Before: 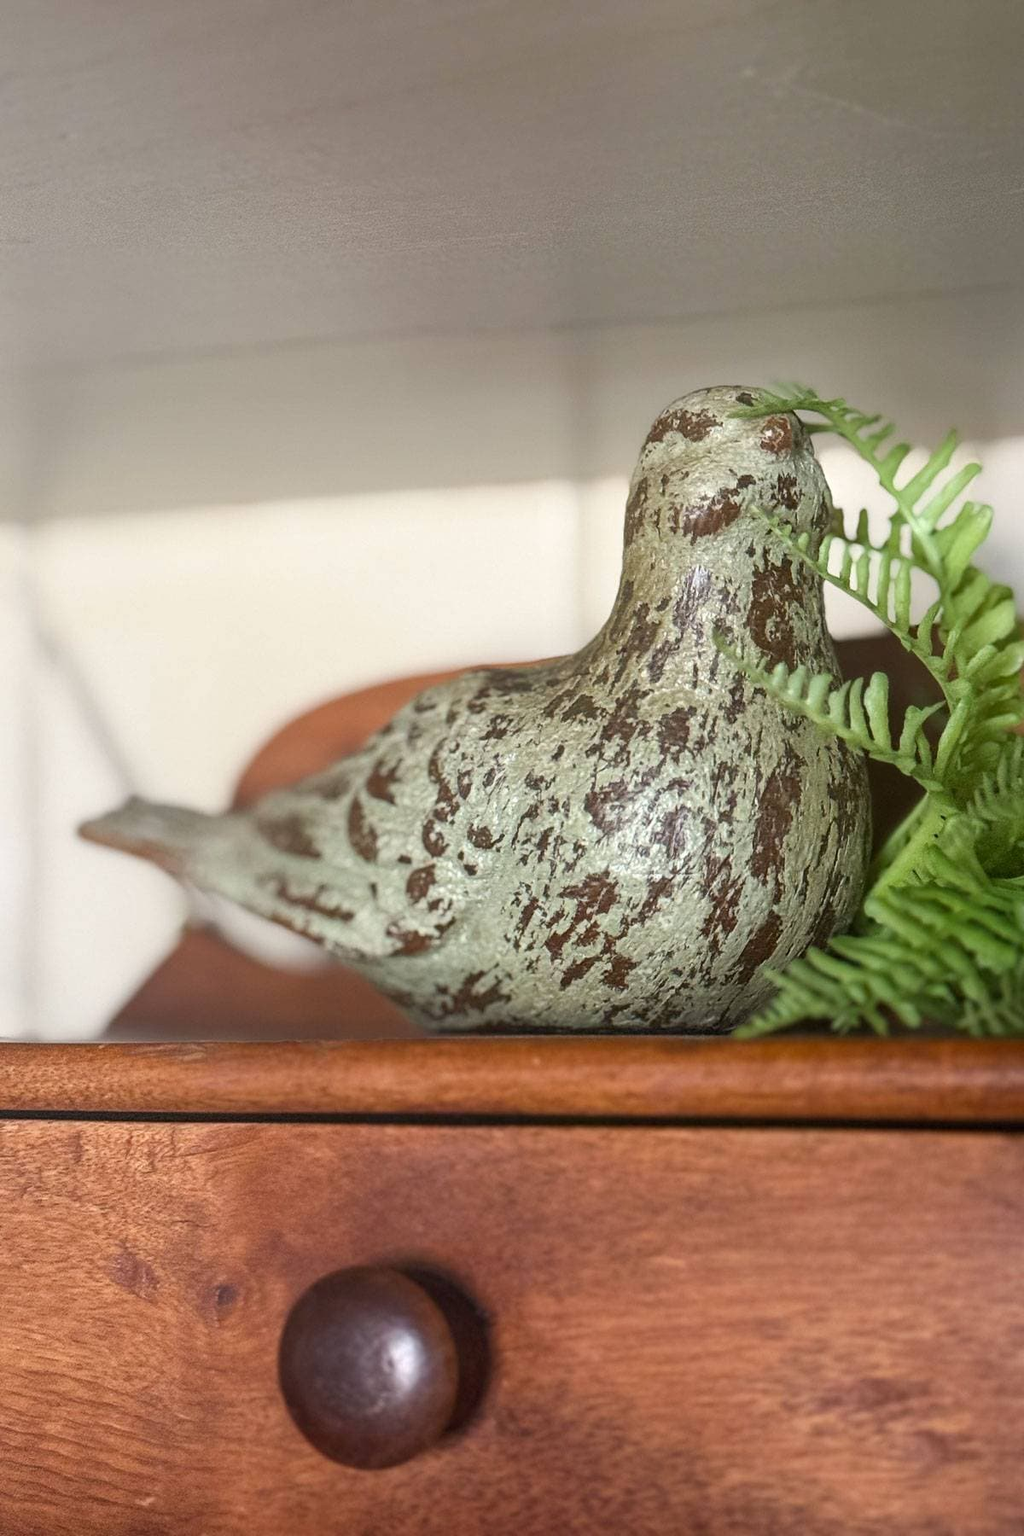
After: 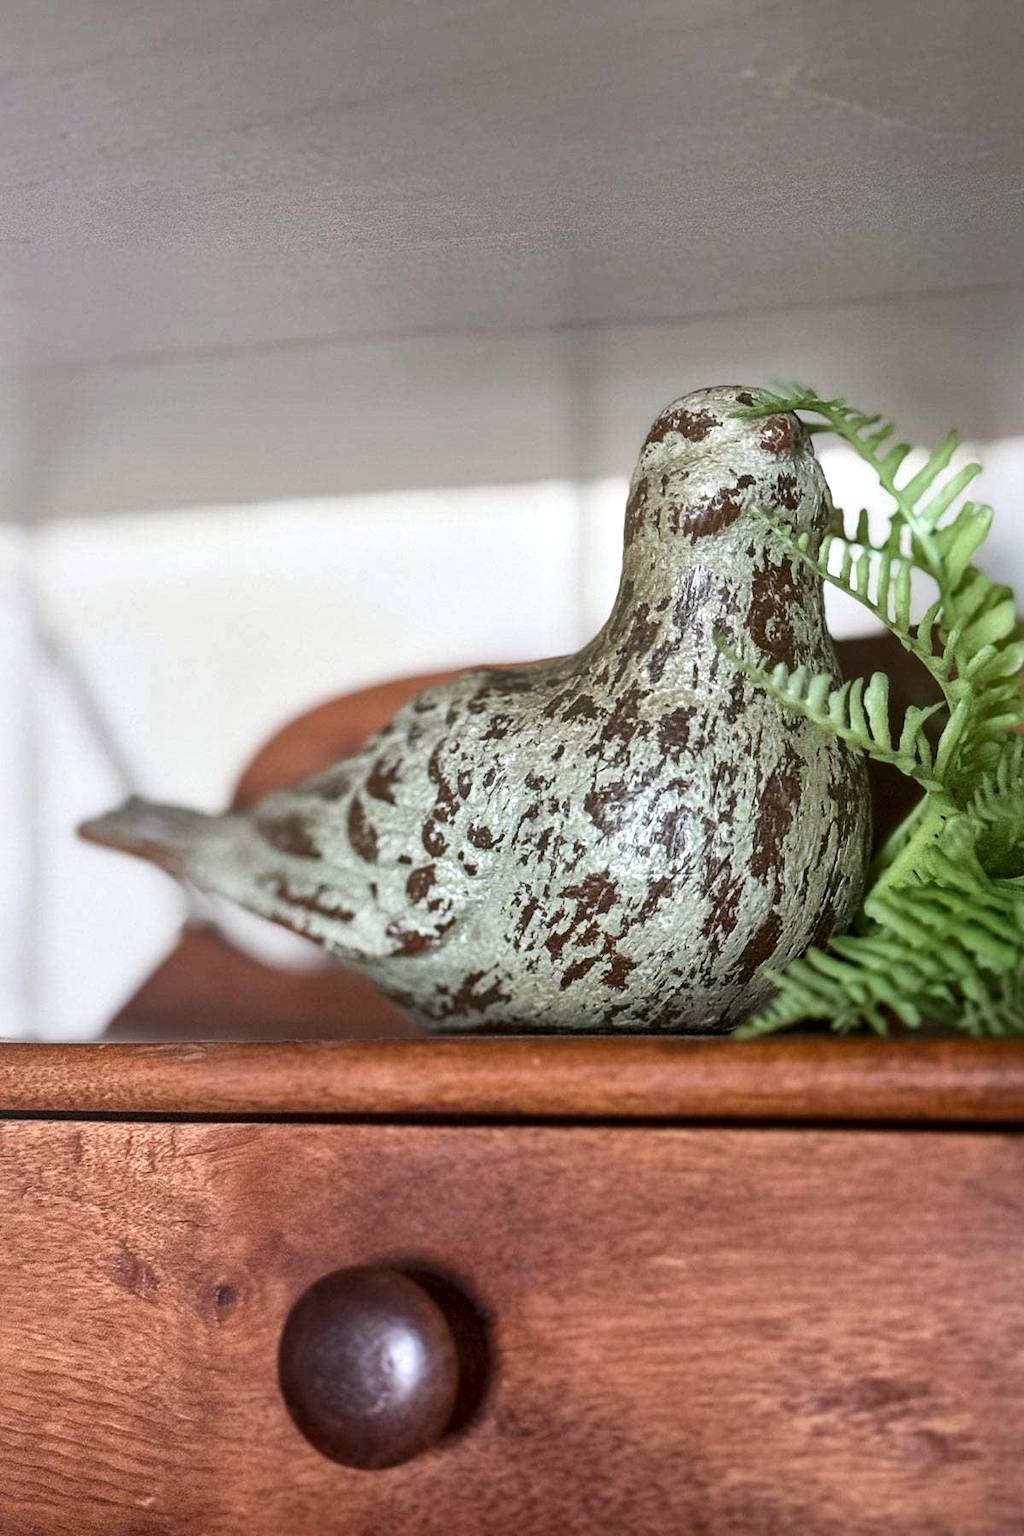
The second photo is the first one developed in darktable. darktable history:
color correction: highlights a* -0.84, highlights b* -9.16
local contrast: mode bilateral grid, contrast 26, coarseness 59, detail 151%, midtone range 0.2
